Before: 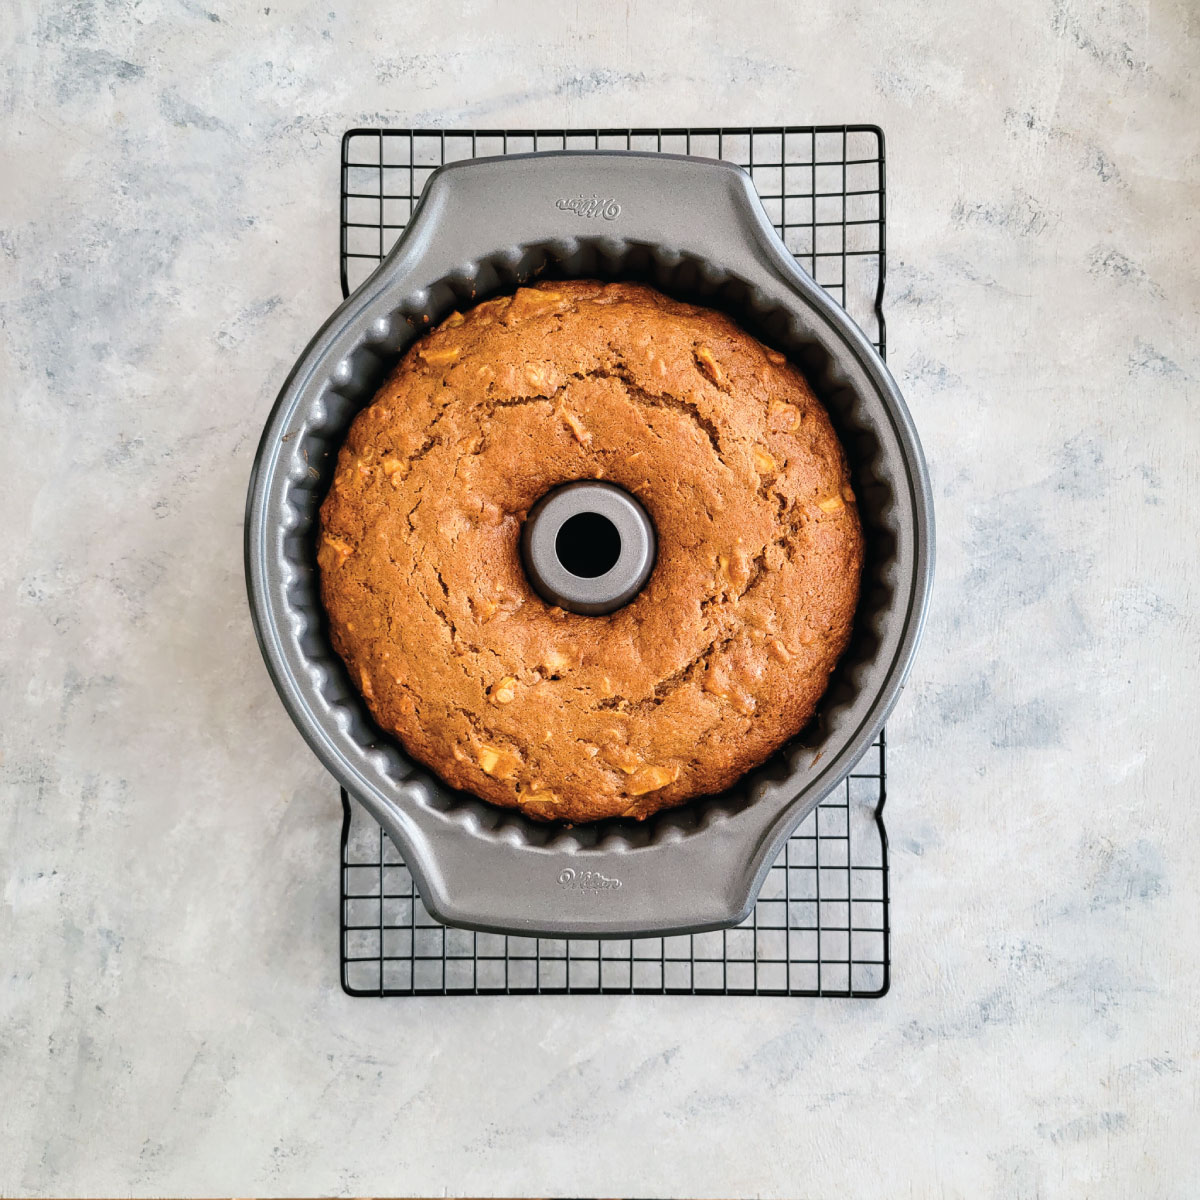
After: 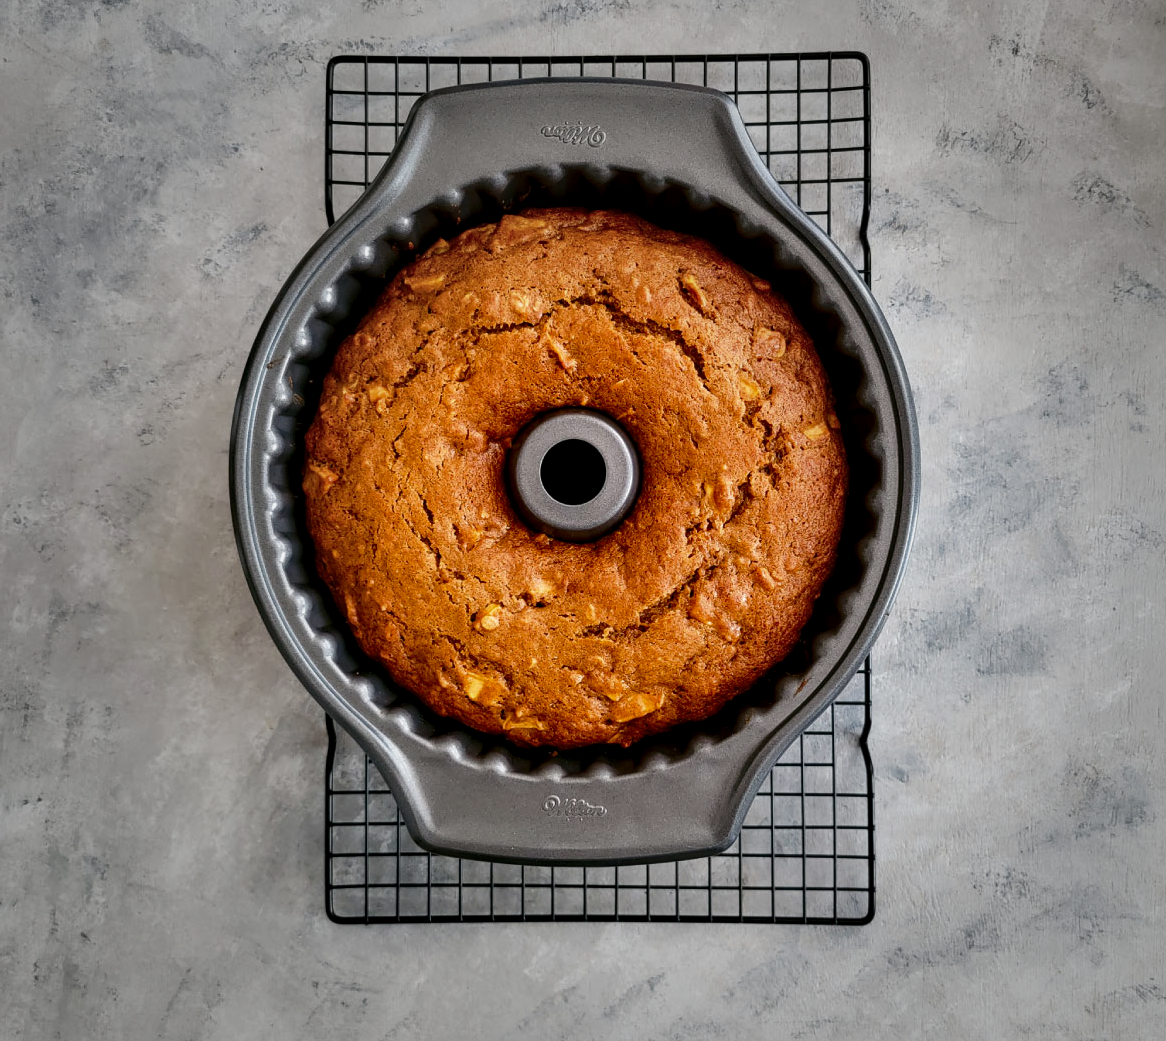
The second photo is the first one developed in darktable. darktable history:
local contrast: highlights 104%, shadows 103%, detail 120%, midtone range 0.2
crop: left 1.329%, top 6.117%, right 1.463%, bottom 7.119%
vignetting: fall-off start 33.75%, fall-off radius 64.38%, width/height ratio 0.962, unbound false
contrast brightness saturation: brightness -0.253, saturation 0.201
